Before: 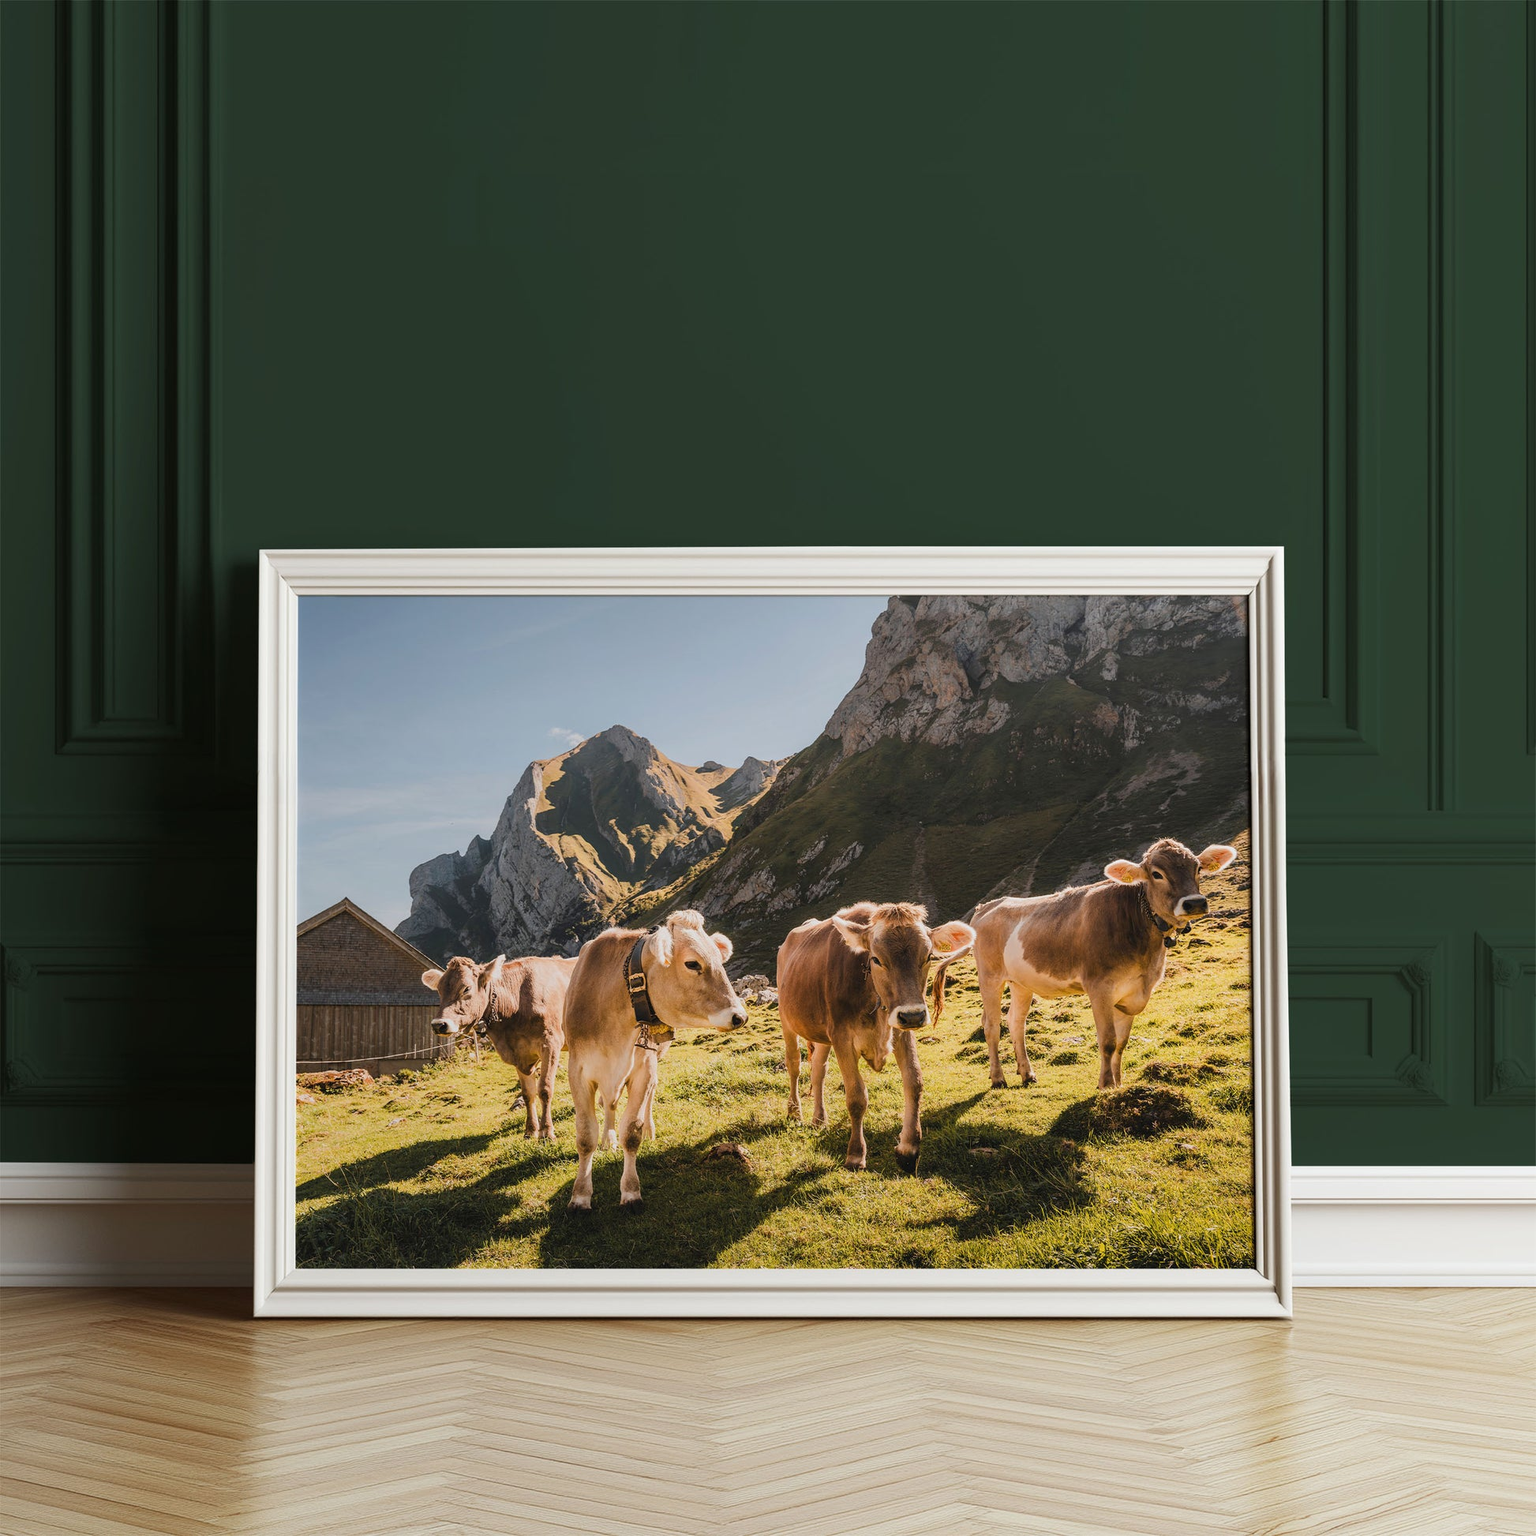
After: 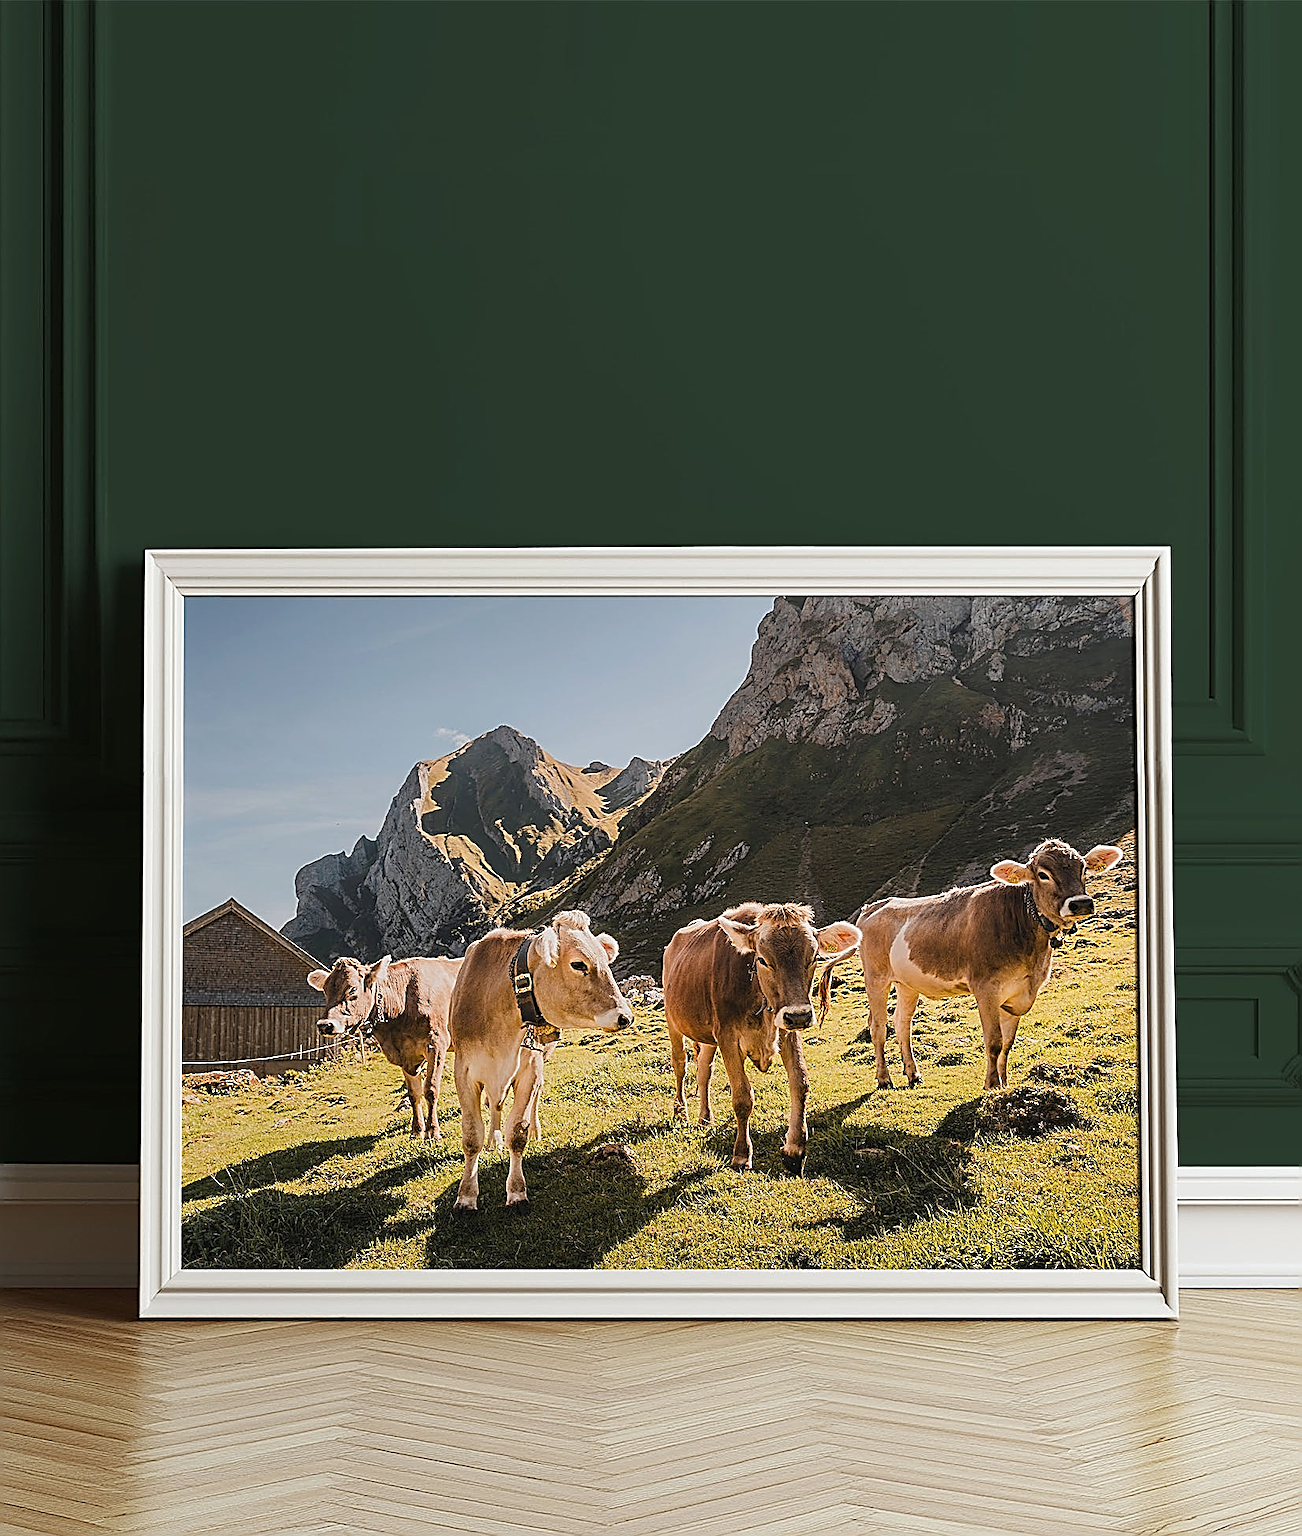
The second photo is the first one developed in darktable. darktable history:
base curve: curves: ch0 [(0, 0) (0.297, 0.298) (1, 1)], preserve colors none
sharpen: amount 1.86
crop: left 7.462%, right 7.795%
